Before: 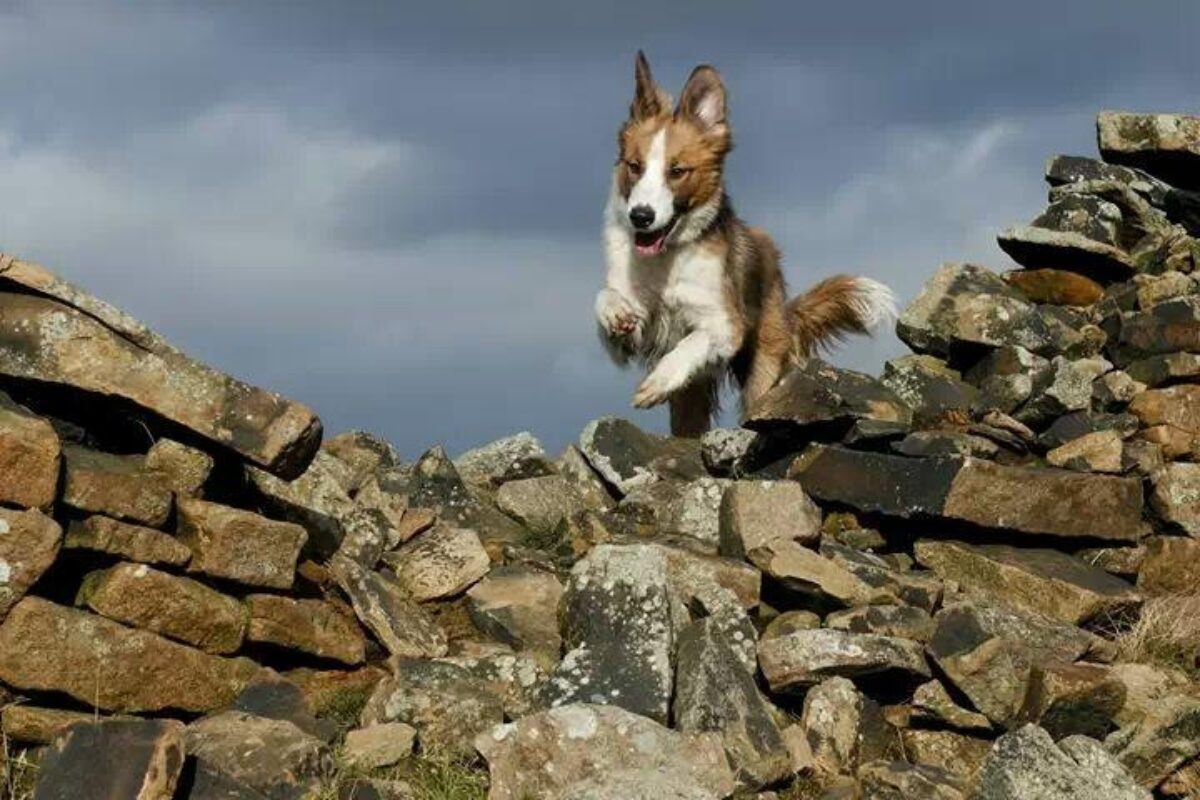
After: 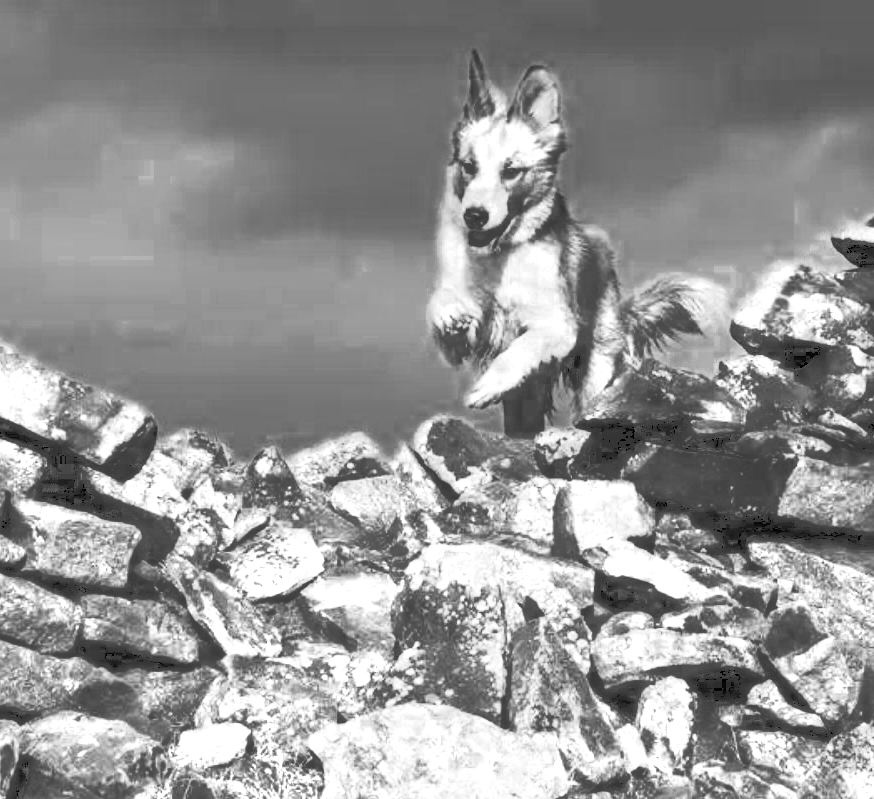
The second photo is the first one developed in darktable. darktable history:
crop: left 13.898%, right 13.243%
tone curve: curves: ch0 [(0, 0) (0.003, 0.219) (0.011, 0.219) (0.025, 0.223) (0.044, 0.226) (0.069, 0.232) (0.1, 0.24) (0.136, 0.245) (0.177, 0.257) (0.224, 0.281) (0.277, 0.324) (0.335, 0.392) (0.399, 0.484) (0.468, 0.585) (0.543, 0.672) (0.623, 0.741) (0.709, 0.788) (0.801, 0.835) (0.898, 0.878) (1, 1)], color space Lab, linked channels, preserve colors none
color zones: curves: ch0 [(0, 0.554) (0.146, 0.662) (0.293, 0.86) (0.503, 0.774) (0.637, 0.106) (0.74, 0.072) (0.866, 0.488) (0.998, 0.569)]; ch1 [(0, 0) (0.143, 0) (0.286, 0) (0.429, 0) (0.571, 0) (0.714, 0) (0.857, 0)]
